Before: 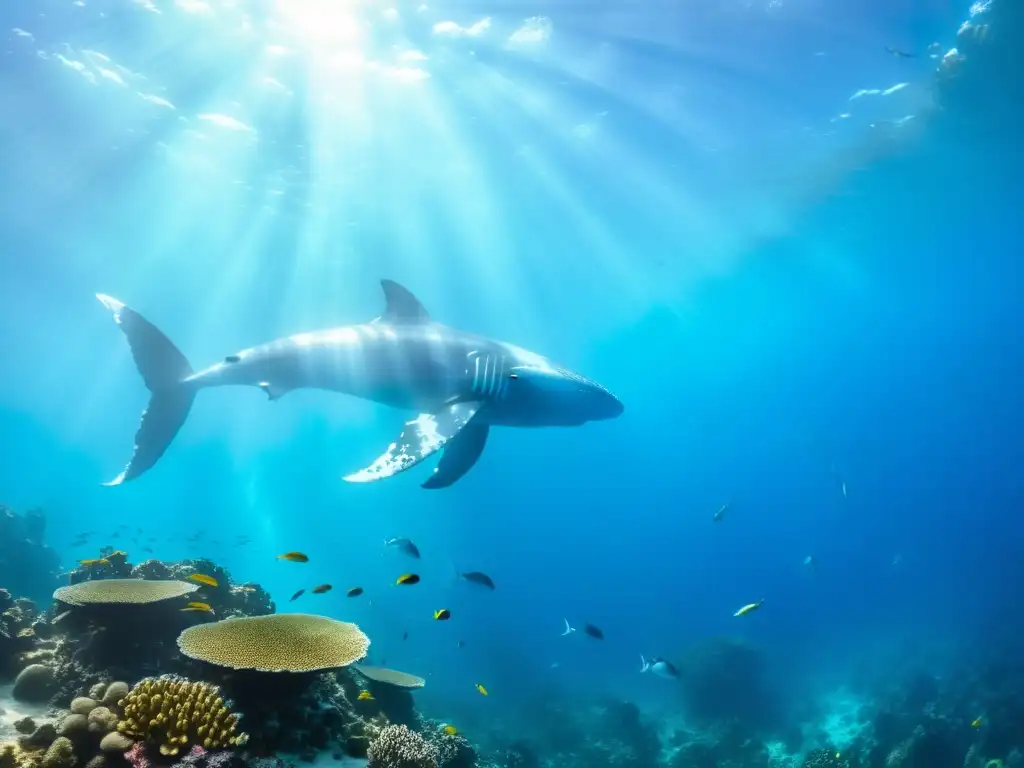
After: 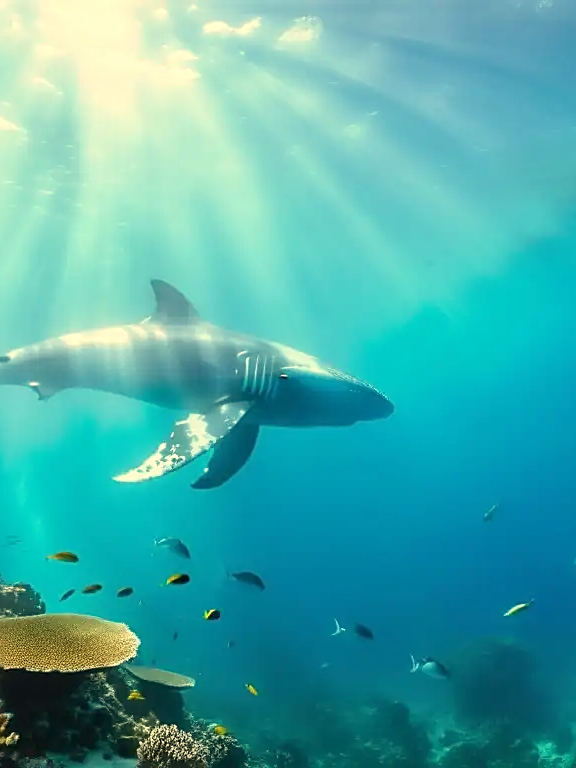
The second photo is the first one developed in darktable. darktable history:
sharpen: radius 1.967
white balance: red 1.138, green 0.996, blue 0.812
crop and rotate: left 22.516%, right 21.234%
